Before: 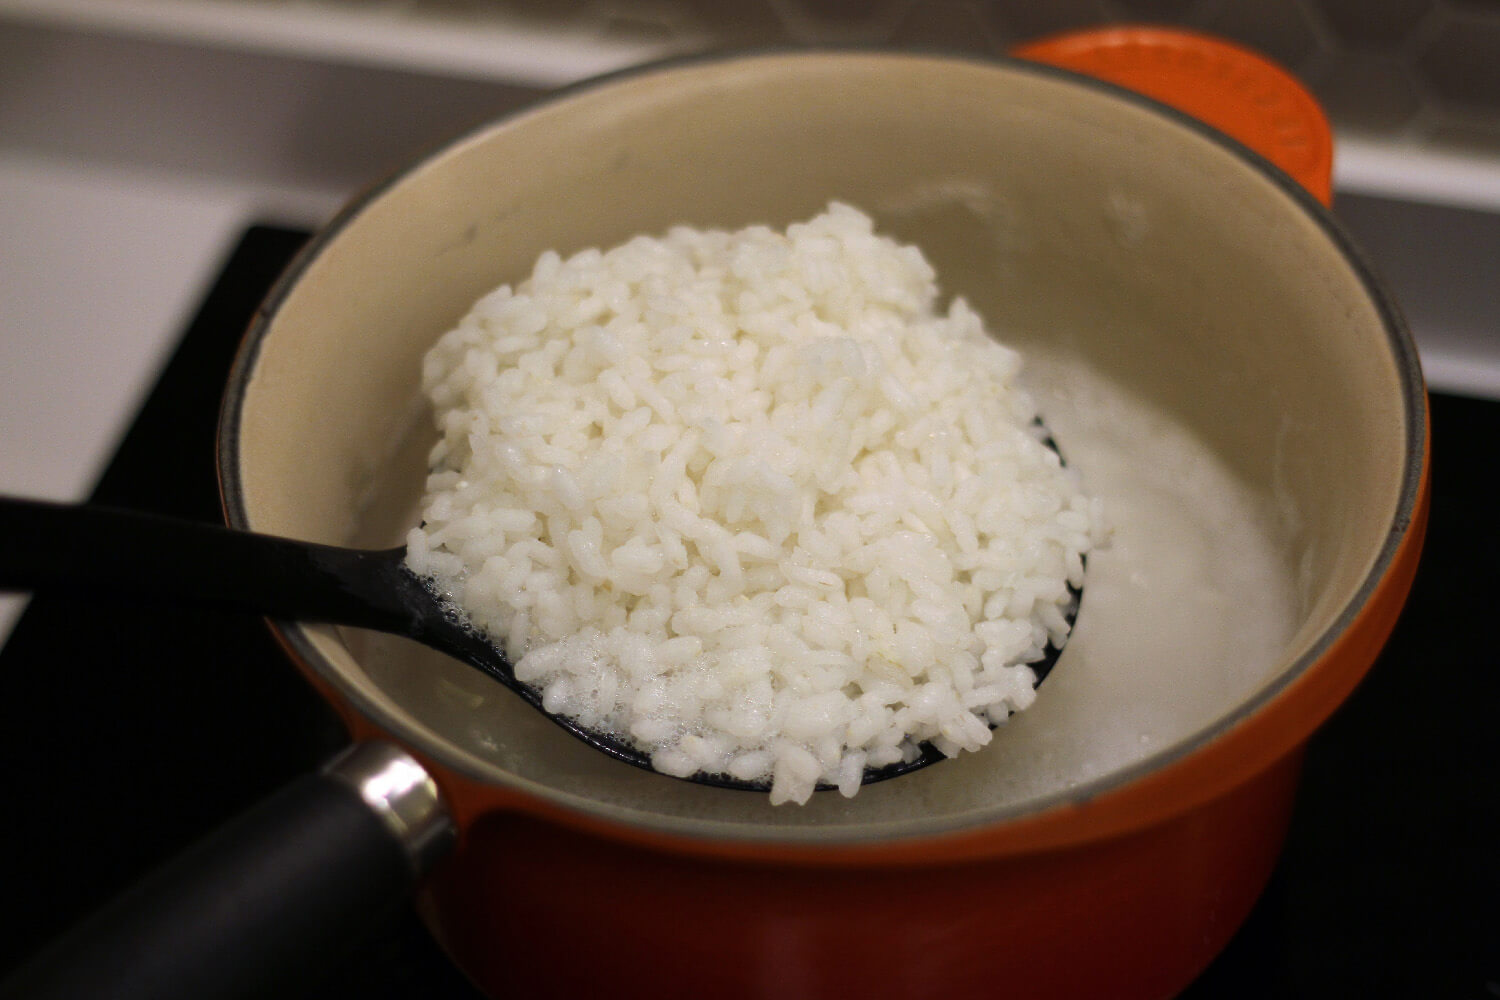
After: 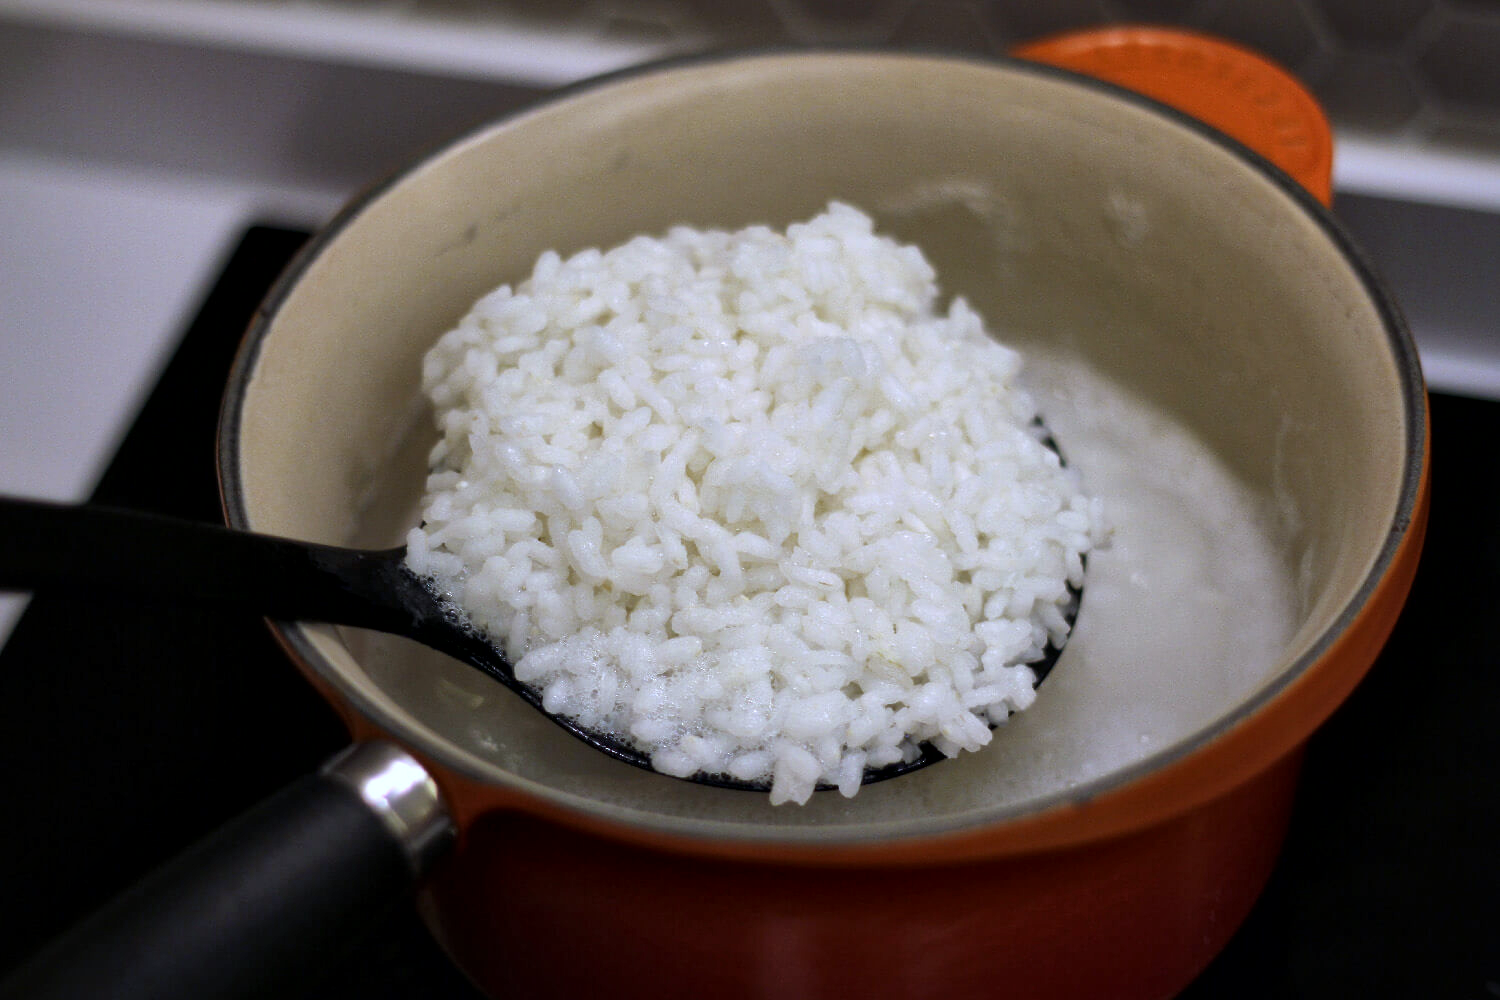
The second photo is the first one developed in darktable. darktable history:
white balance: red 0.948, green 1.02, blue 1.176
local contrast: mode bilateral grid, contrast 20, coarseness 50, detail 150%, midtone range 0.2
